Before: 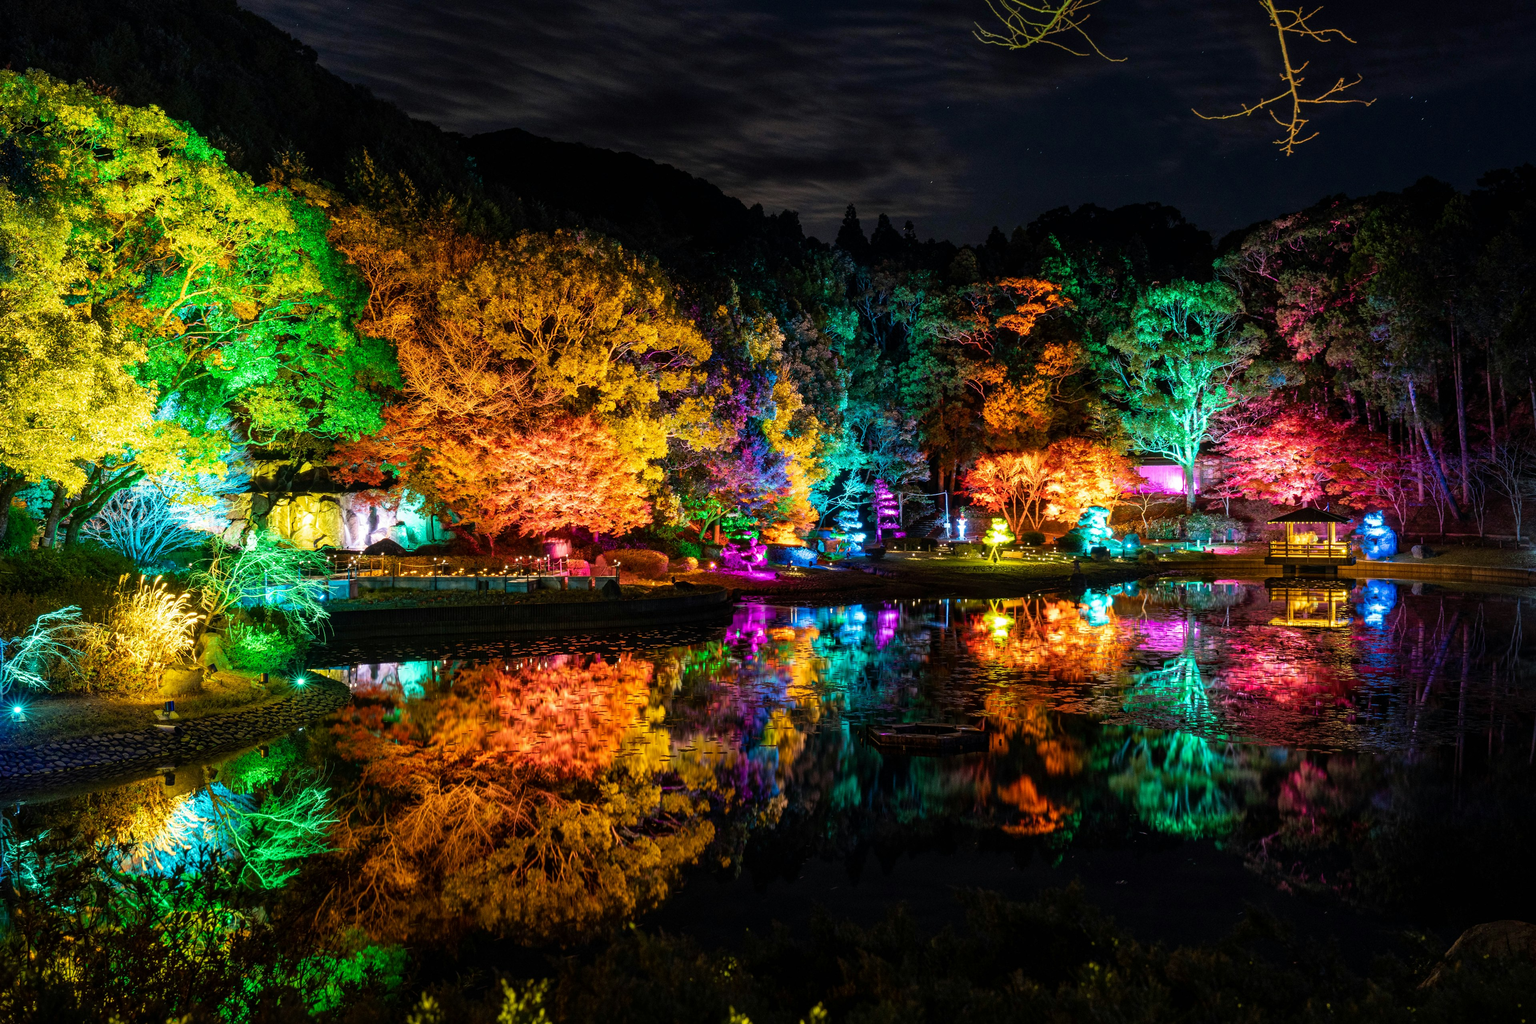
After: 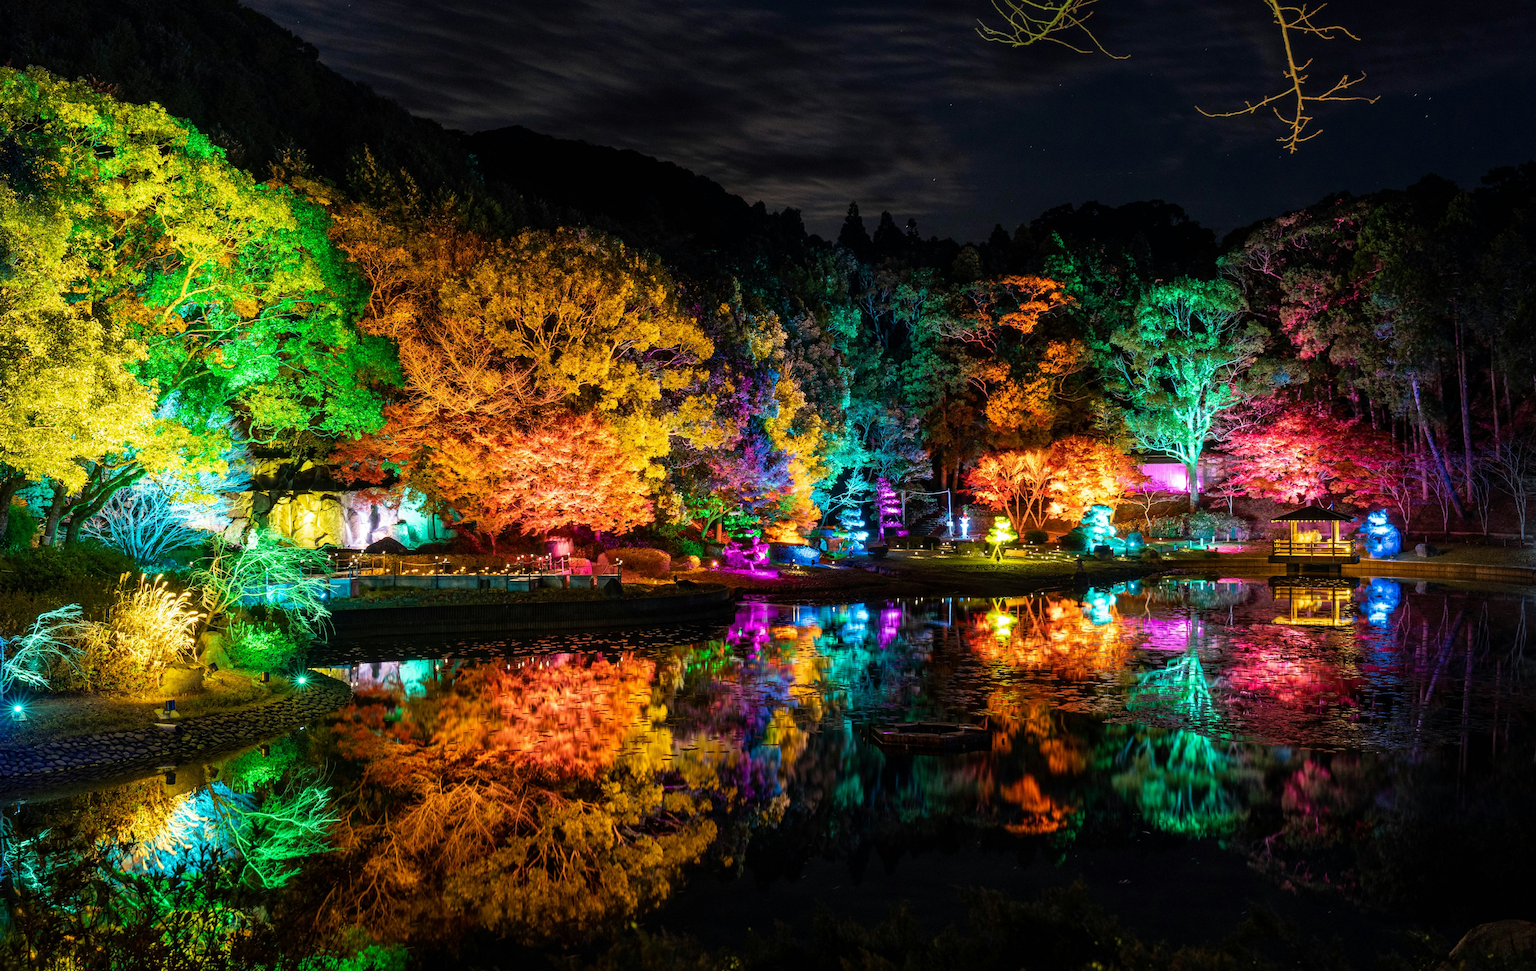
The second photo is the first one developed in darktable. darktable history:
crop: top 0.323%, right 0.257%, bottom 5.061%
